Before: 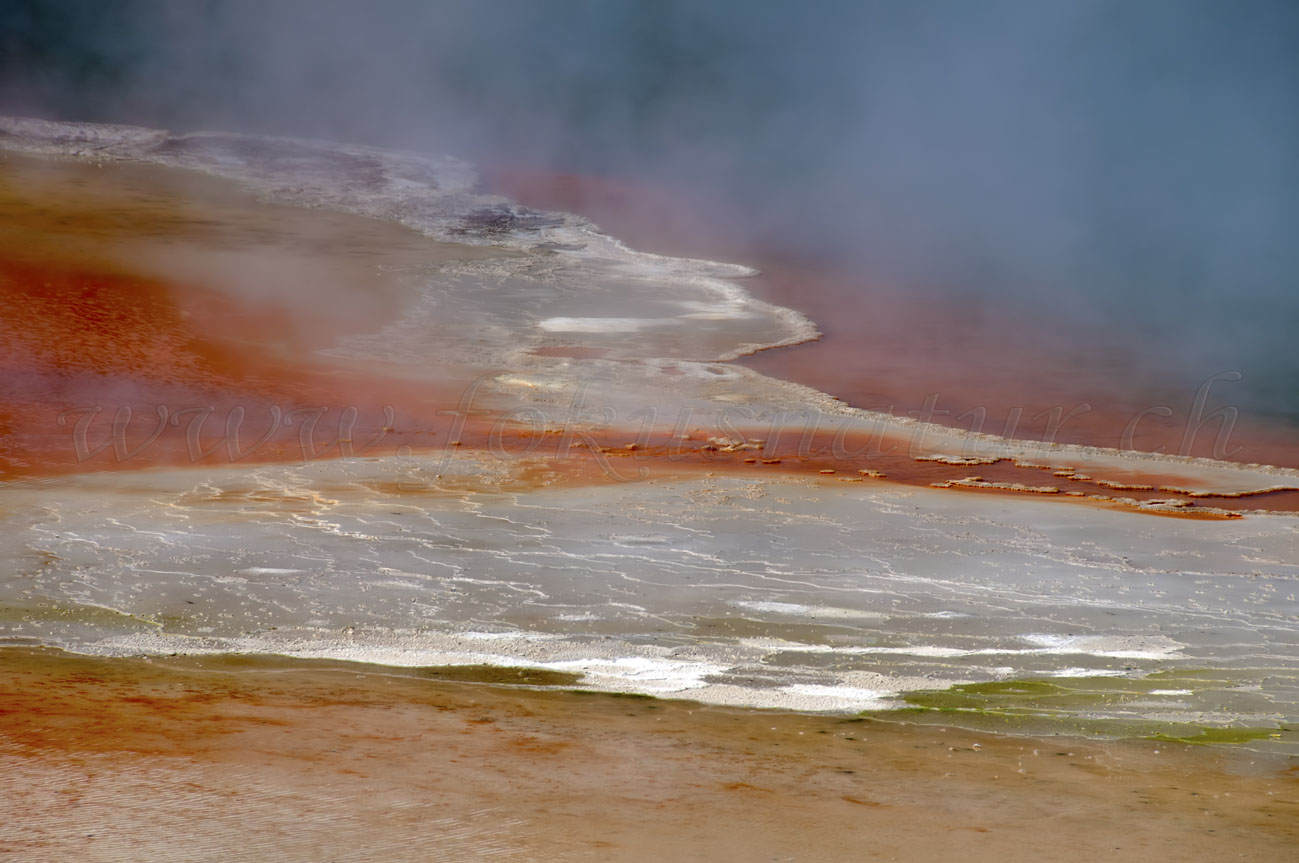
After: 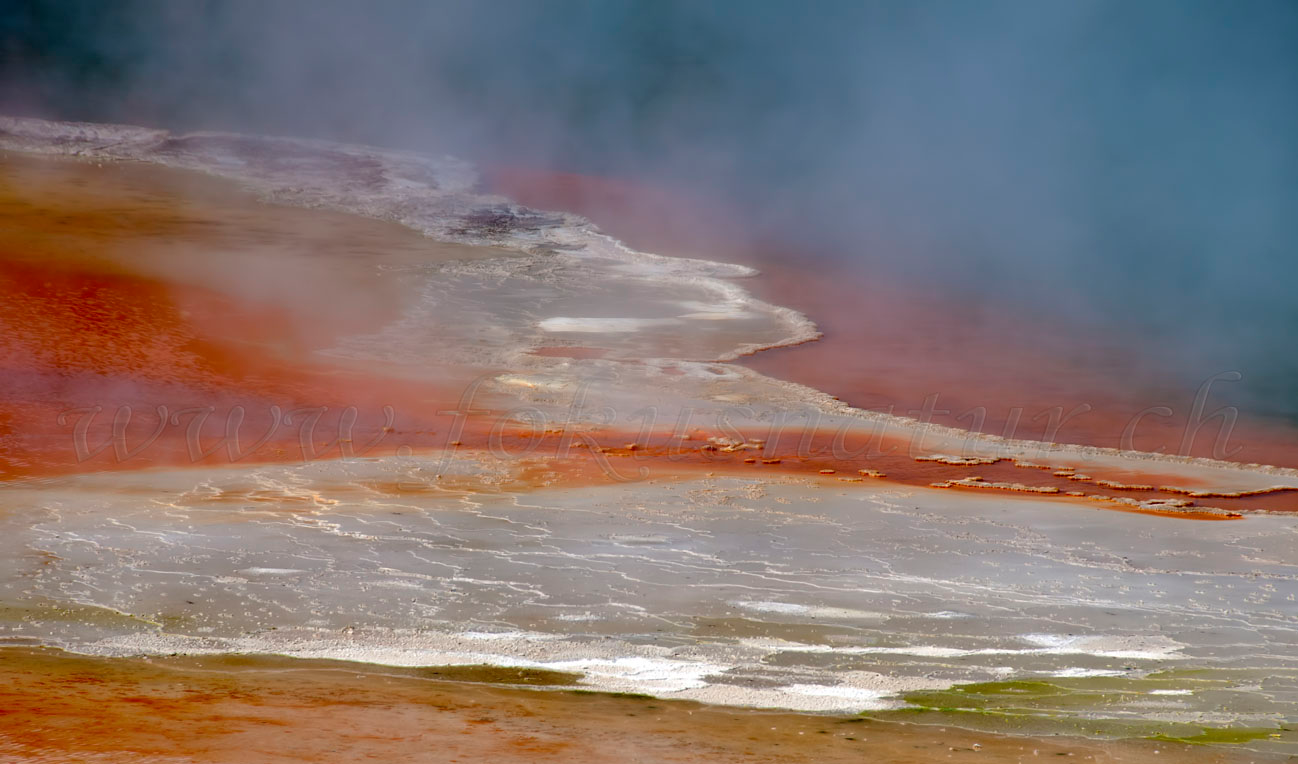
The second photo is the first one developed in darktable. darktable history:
crop and rotate: top 0%, bottom 11.457%
